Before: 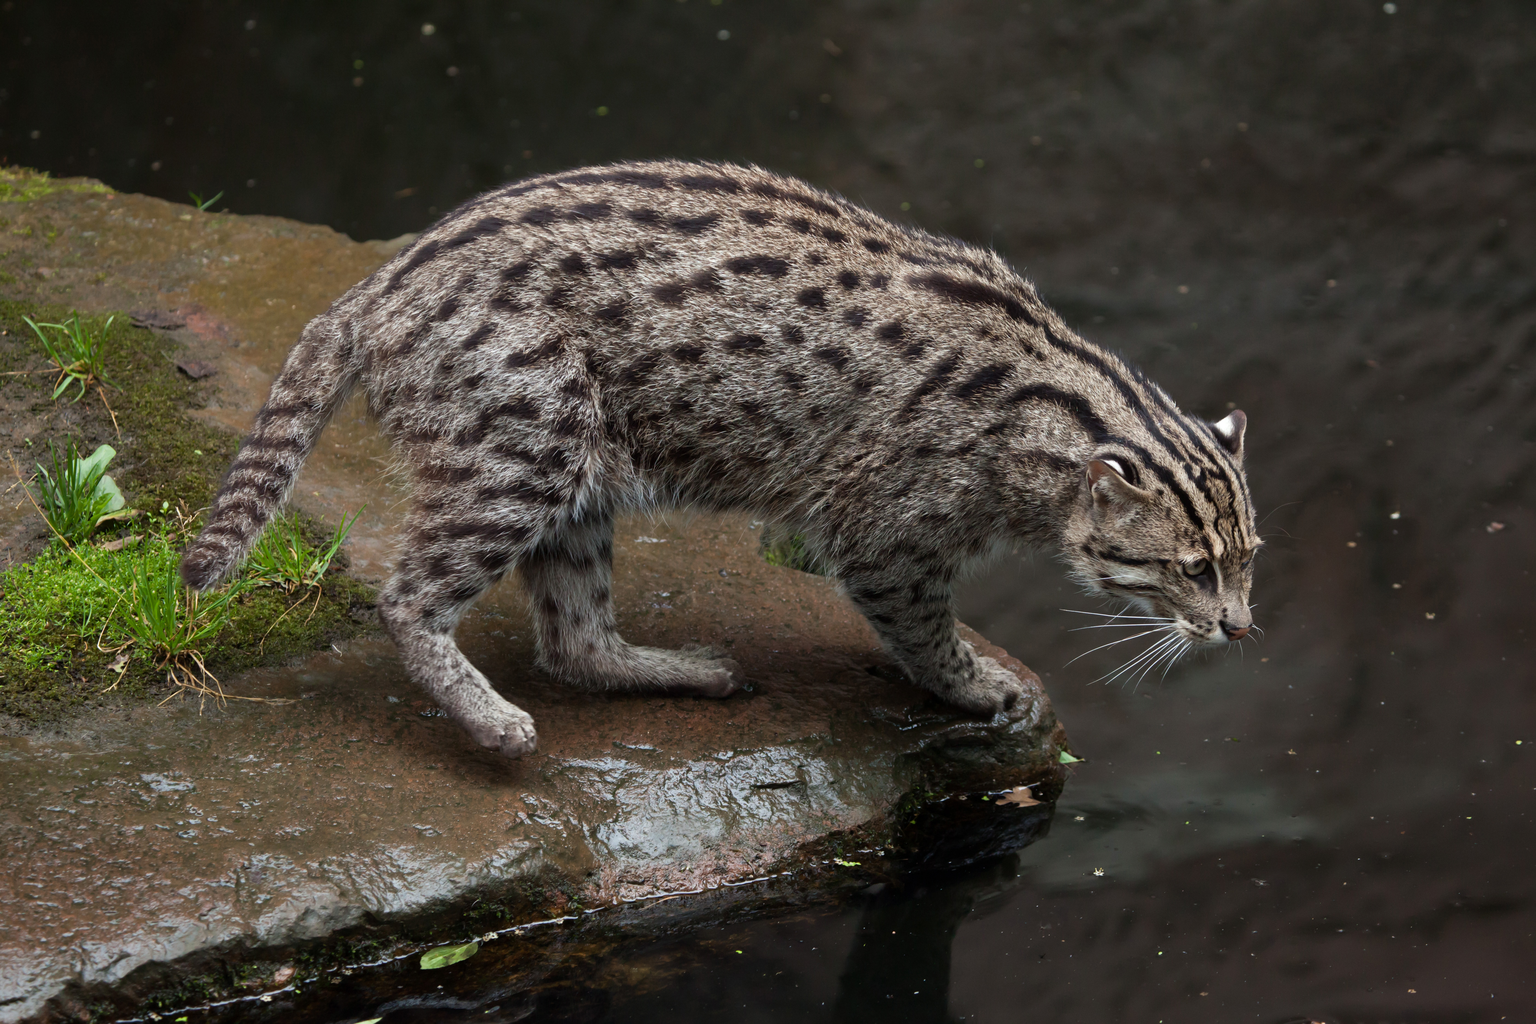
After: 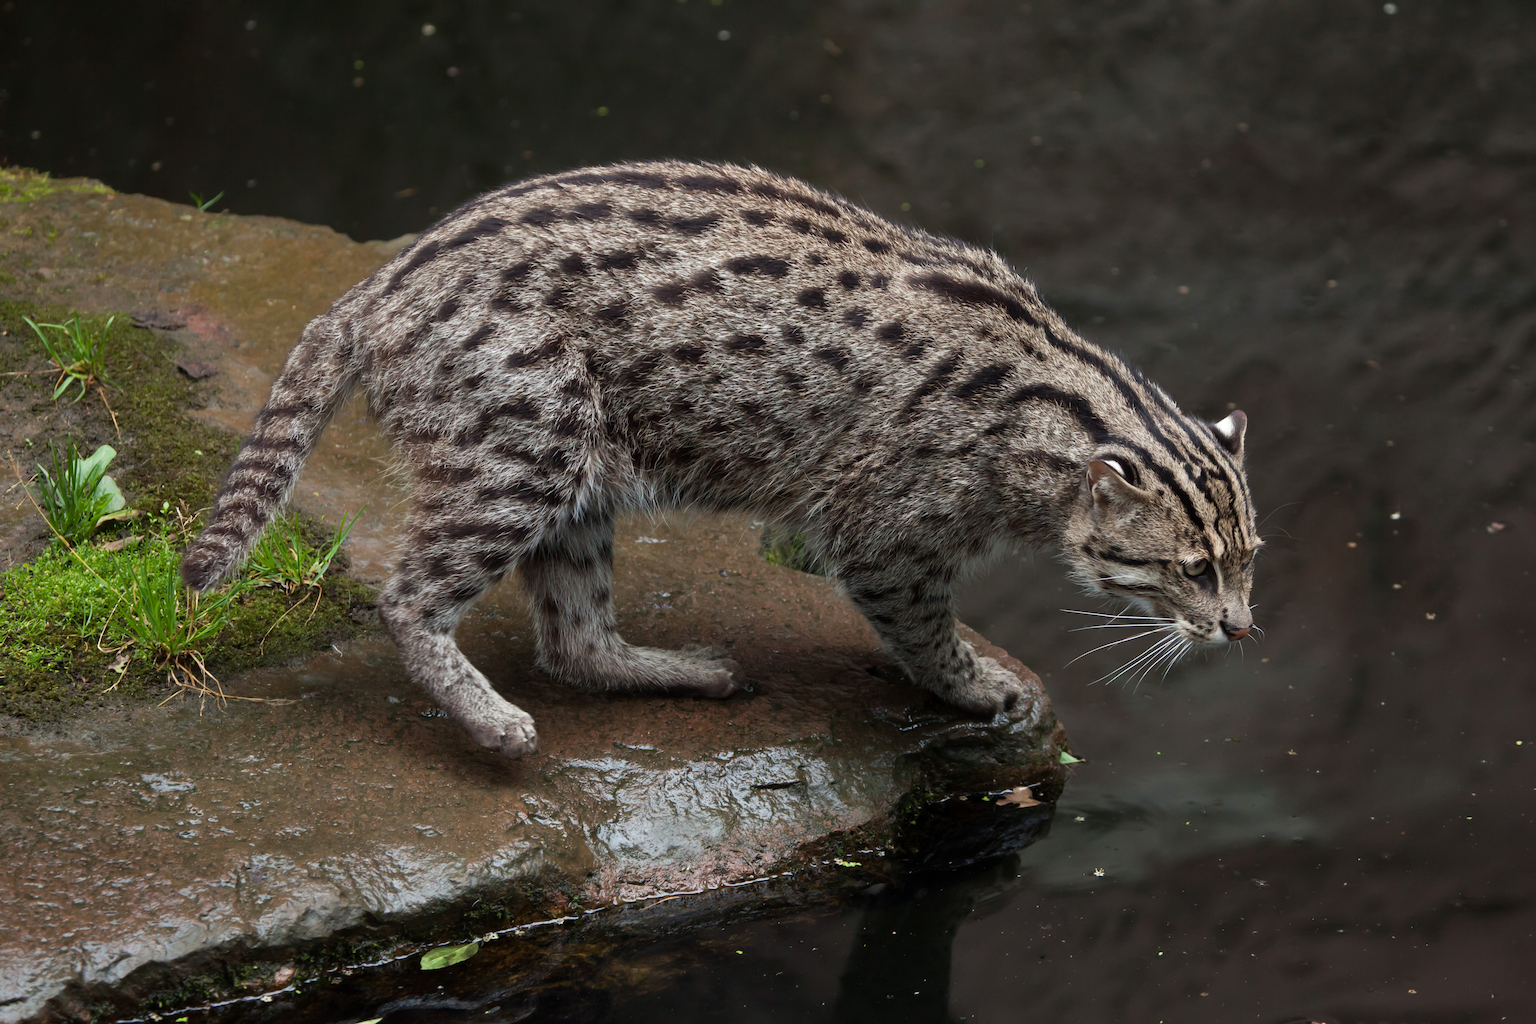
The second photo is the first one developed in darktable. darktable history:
levels: white 99.93%
